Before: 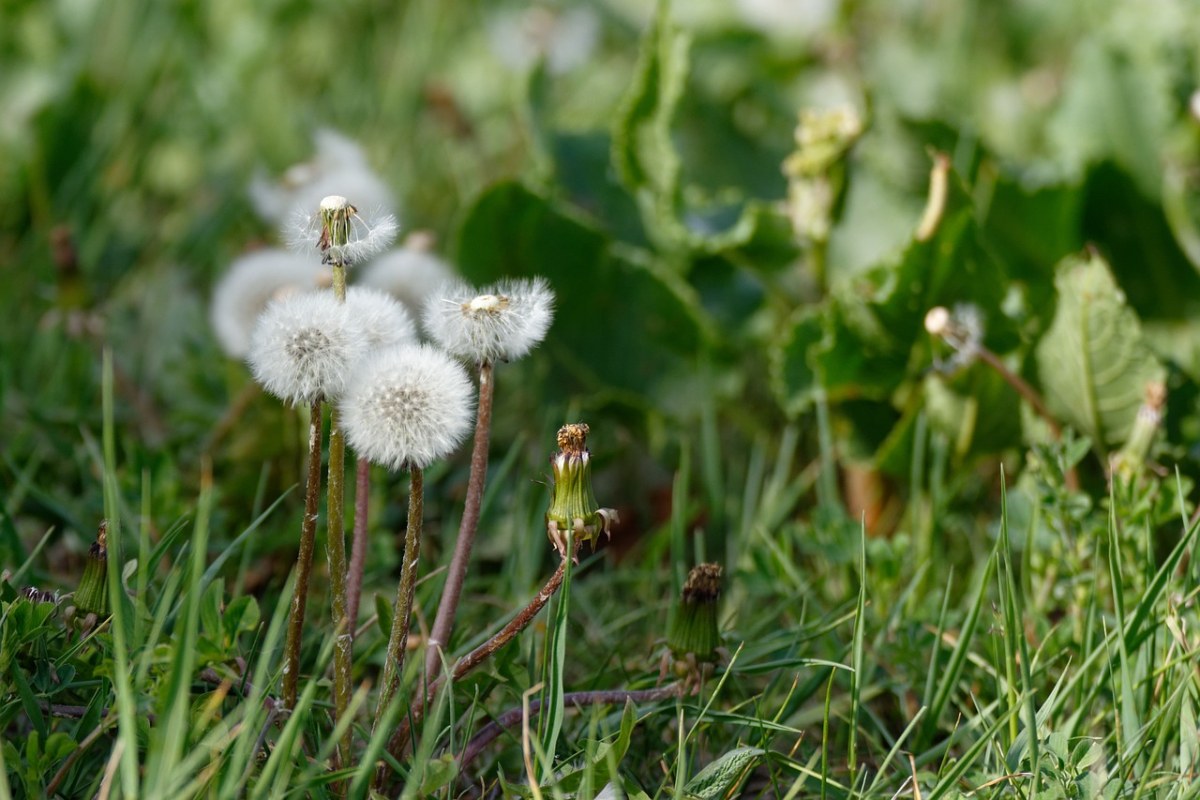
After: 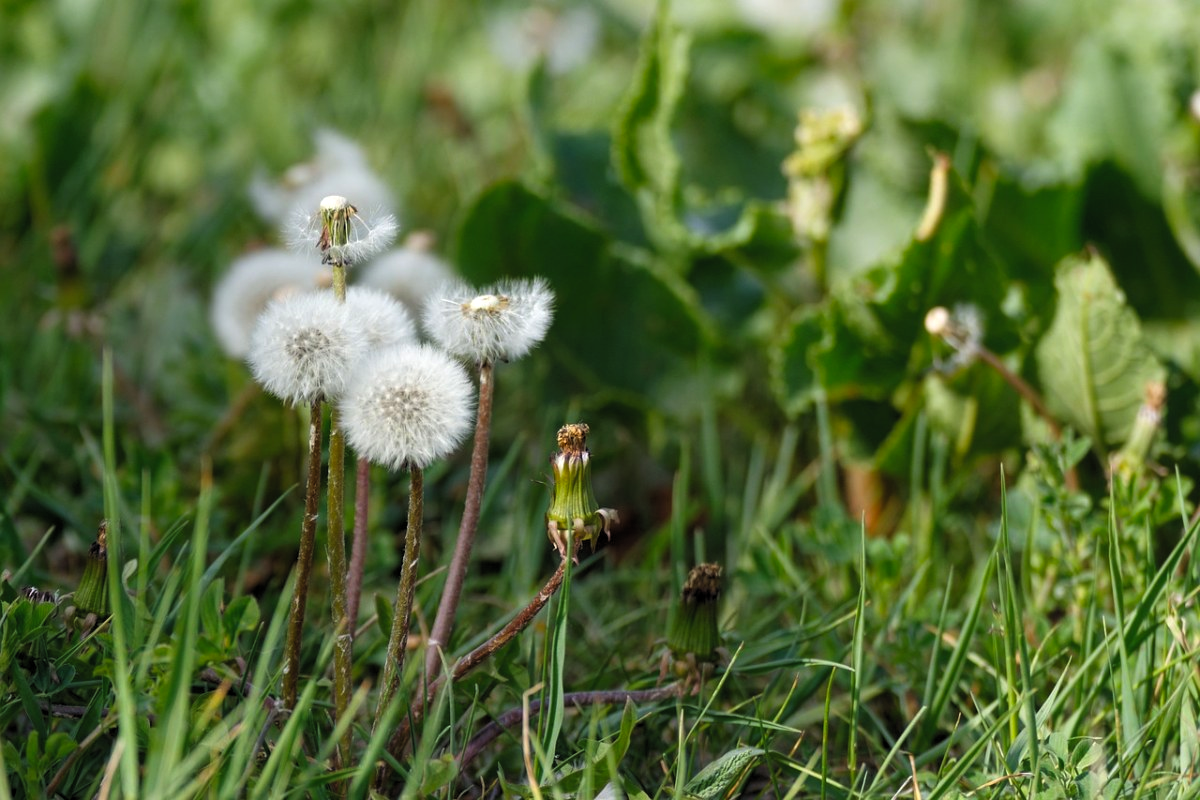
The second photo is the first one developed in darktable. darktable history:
lowpass: radius 0.1, contrast 0.85, saturation 1.1, unbound 0
levels: mode automatic, black 0.023%, white 99.97%, levels [0.062, 0.494, 0.925]
